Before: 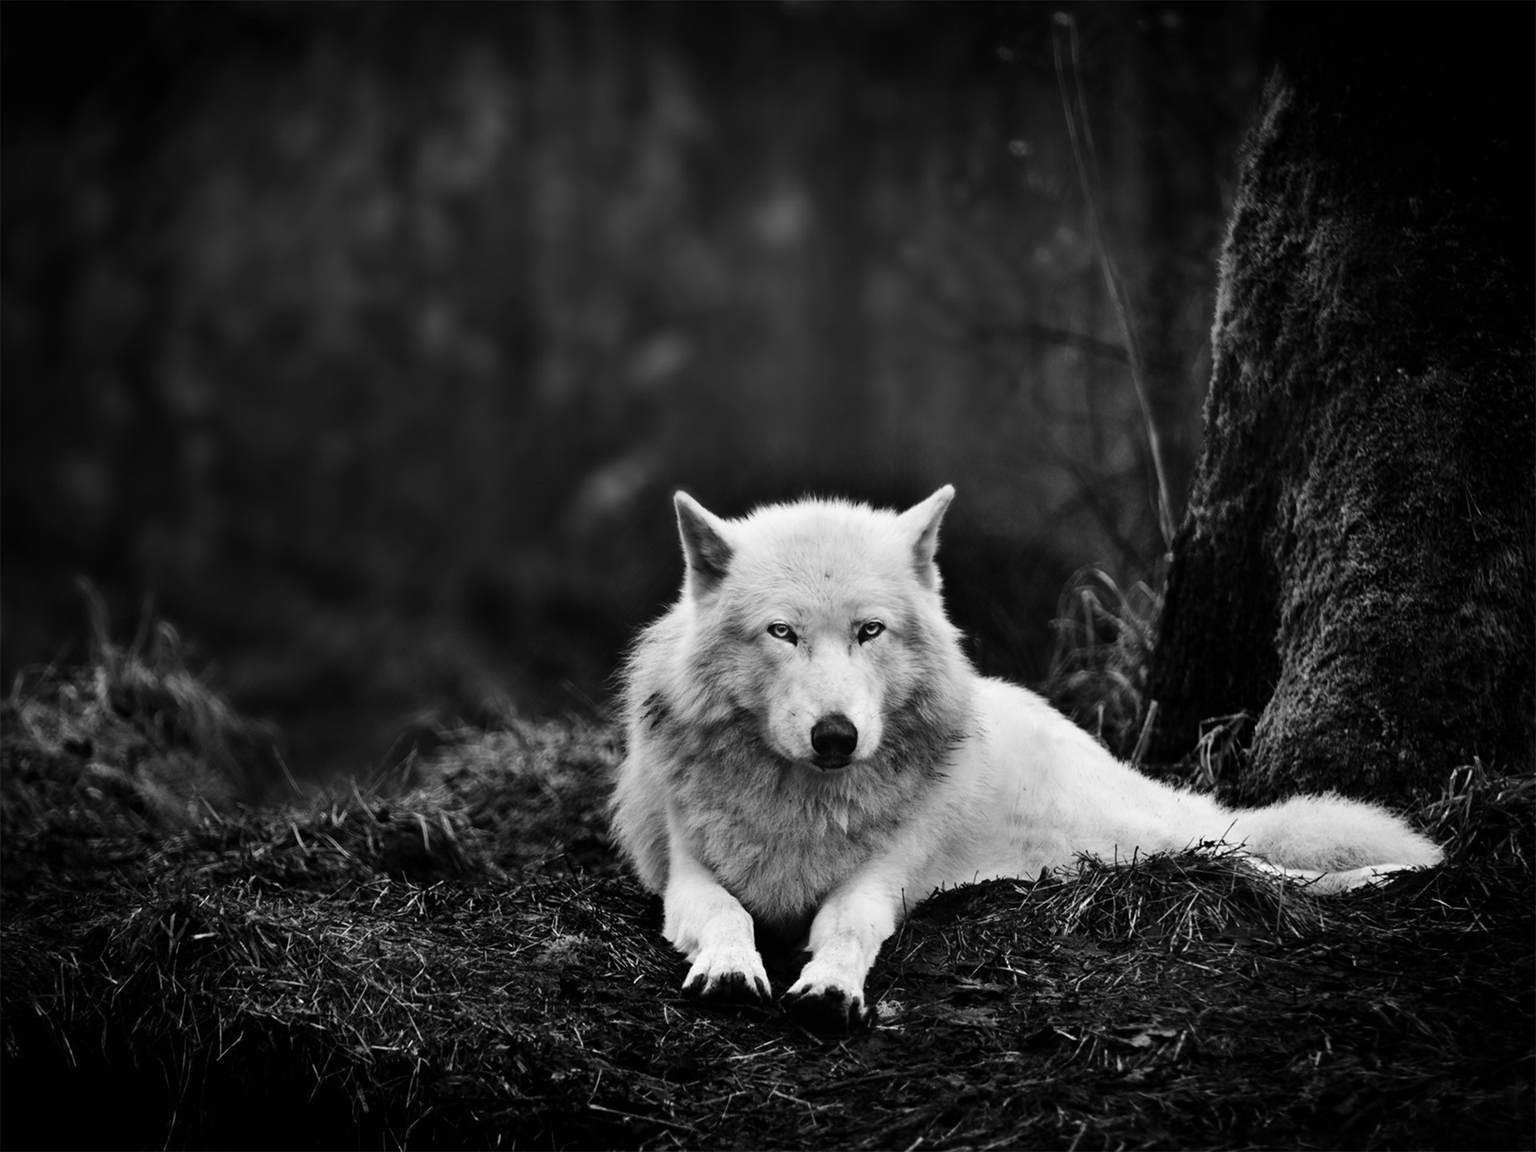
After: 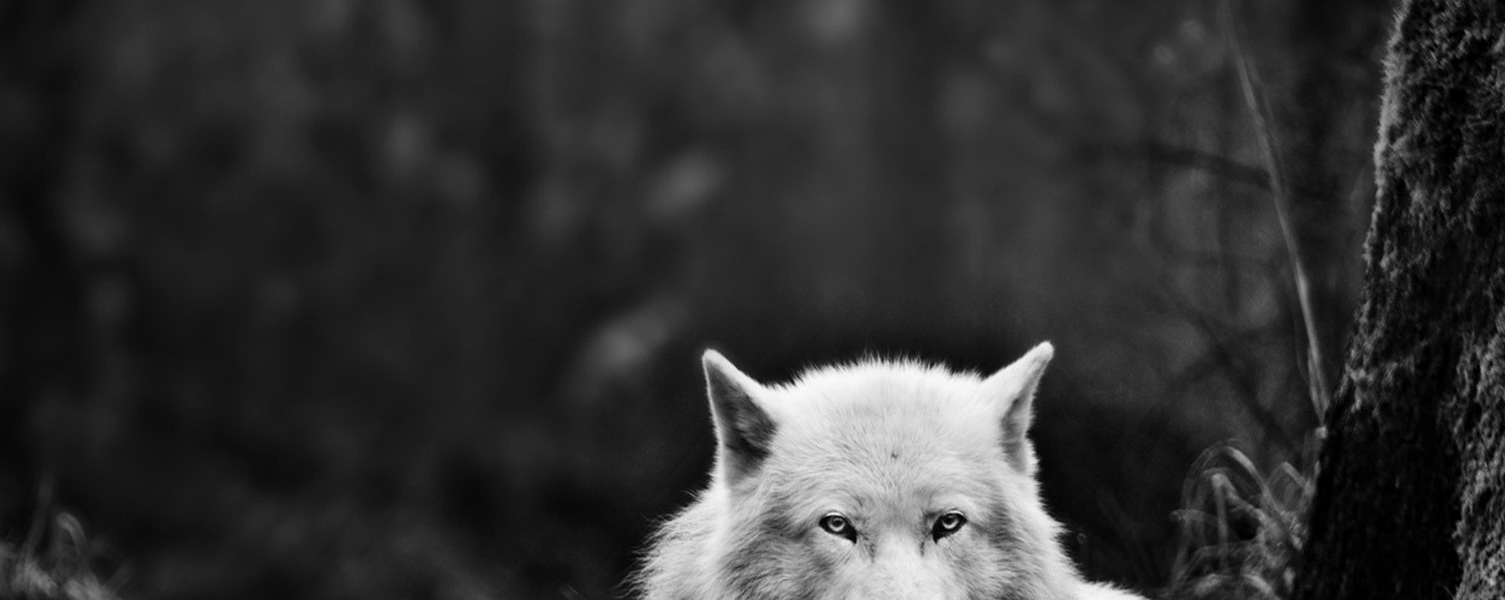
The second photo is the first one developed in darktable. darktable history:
crop: left 7.302%, top 18.397%, right 14.257%, bottom 39.867%
local contrast: mode bilateral grid, contrast 29, coarseness 15, detail 115%, midtone range 0.2
